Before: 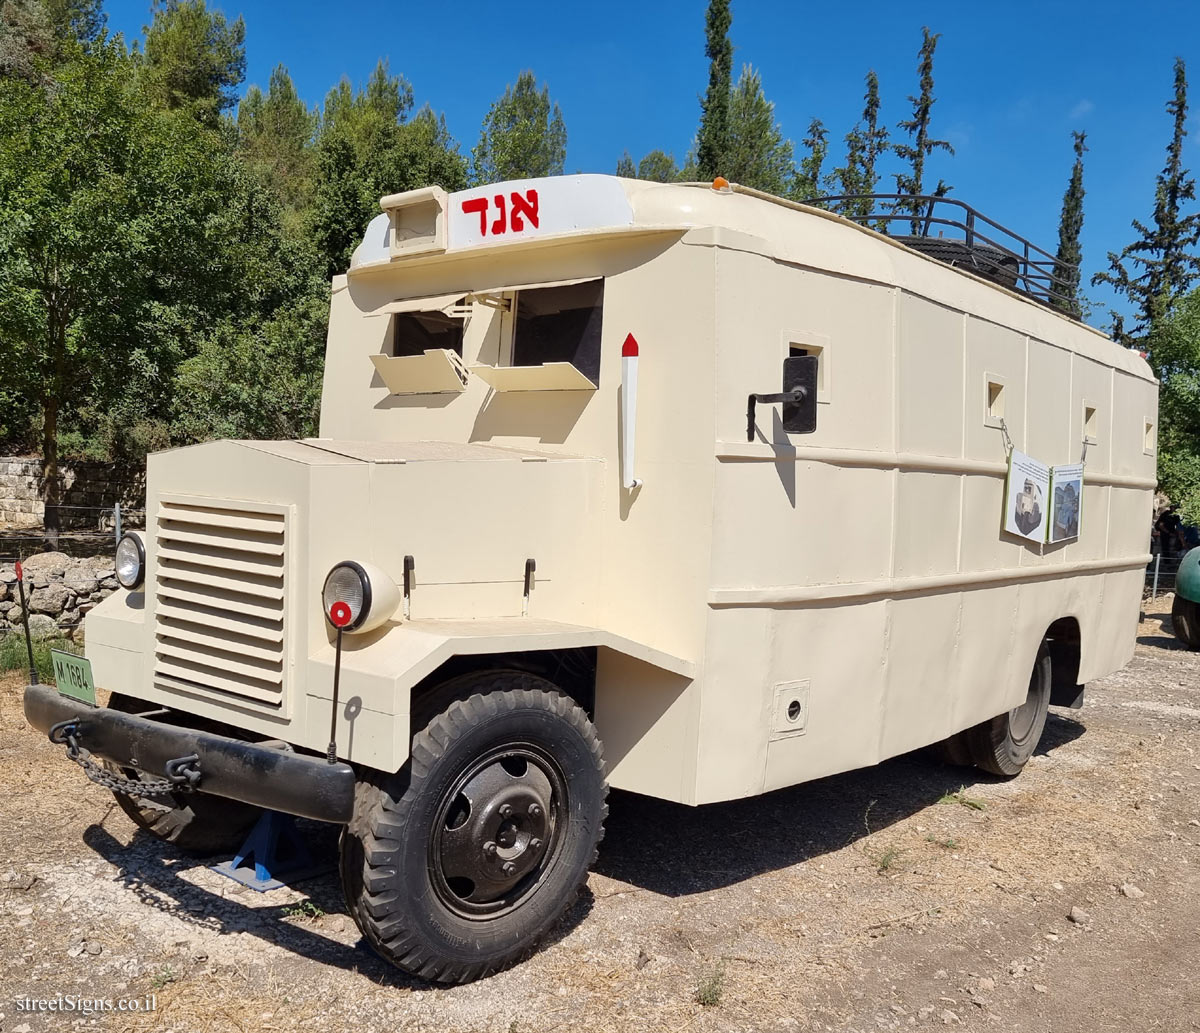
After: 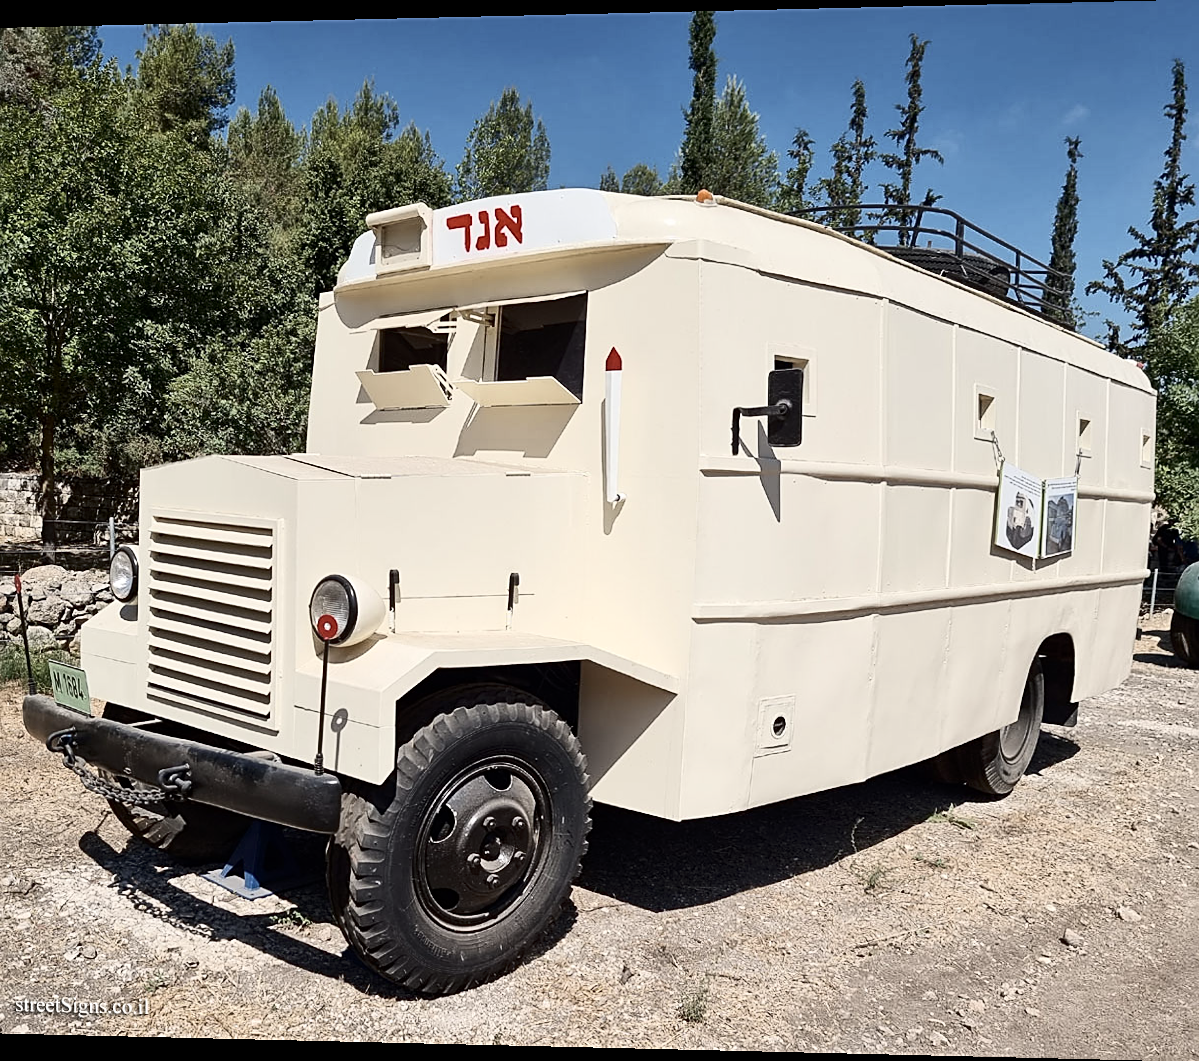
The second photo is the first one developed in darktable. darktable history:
exposure: compensate highlight preservation false
contrast brightness saturation: contrast 0.25, saturation -0.31
sharpen: on, module defaults
rotate and perspective: lens shift (horizontal) -0.055, automatic cropping off
